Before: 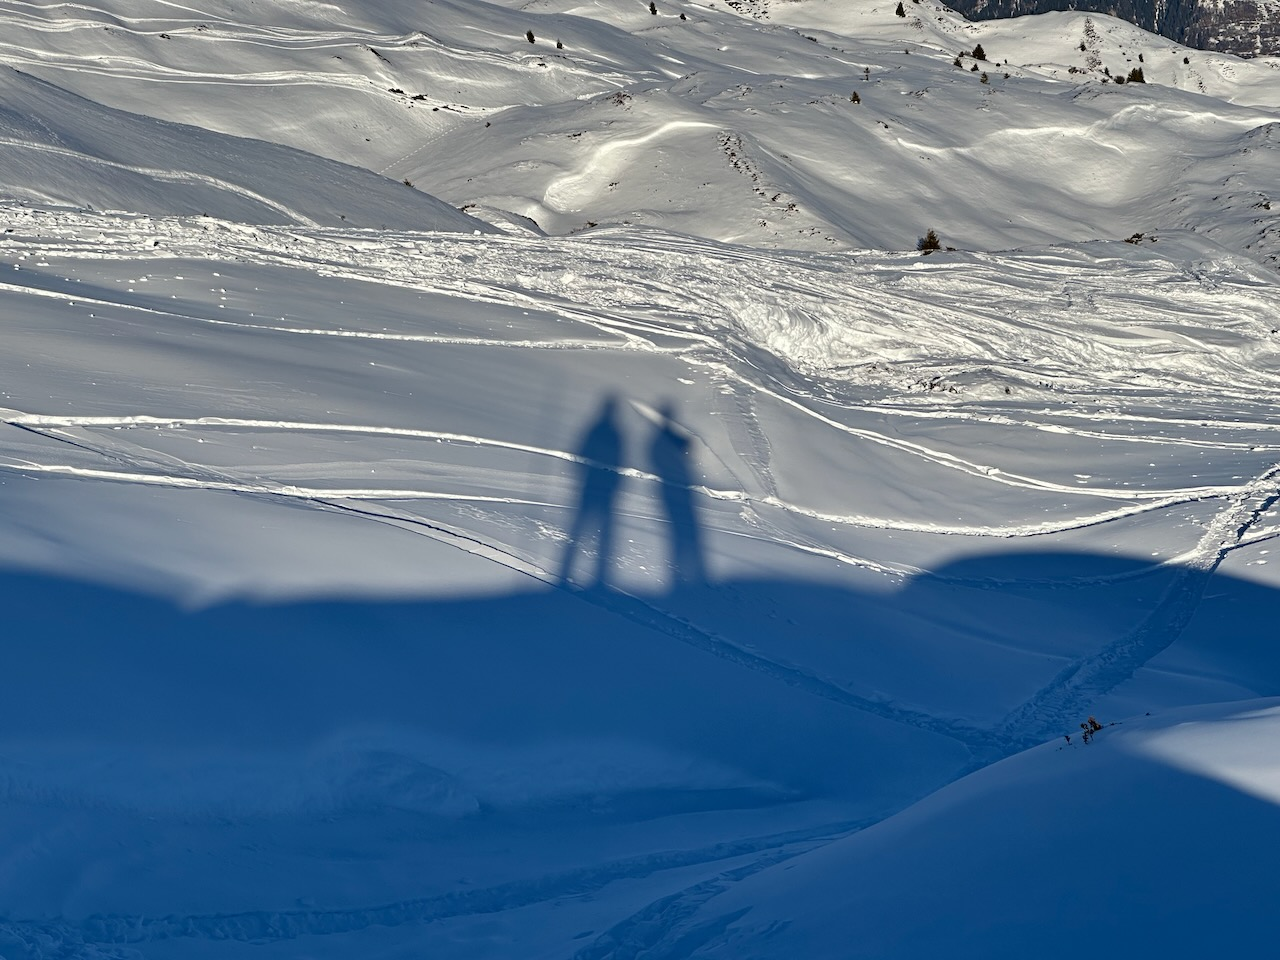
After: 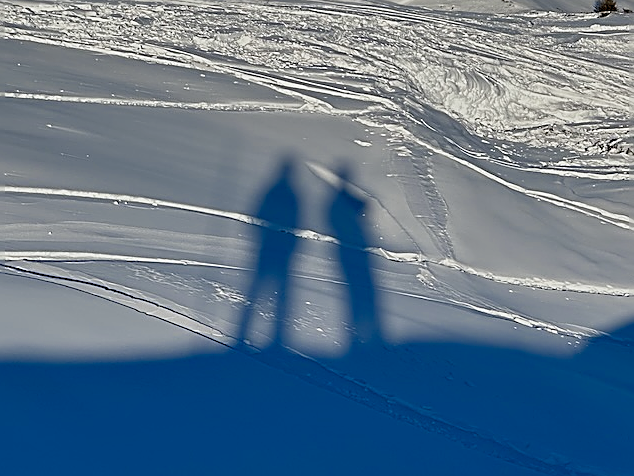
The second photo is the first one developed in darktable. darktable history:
sharpen: radius 1.653, amount 1.306
contrast brightness saturation: contrast 0.063, brightness -0.005, saturation -0.238
color balance rgb: linear chroma grading › global chroma 20.534%, perceptual saturation grading › global saturation 19.61%, global vibrance 23.922%, contrast -24.443%
exposure: exposure 0.154 EV, compensate highlight preservation false
shadows and highlights: radius 107.41, shadows 23.63, highlights -59.01, low approximation 0.01, soften with gaussian
color zones: curves: ch0 [(0, 0.5) (0.125, 0.4) (0.25, 0.5) (0.375, 0.4) (0.5, 0.4) (0.625, 0.35) (0.75, 0.35) (0.875, 0.5)]; ch1 [(0, 0.35) (0.125, 0.45) (0.25, 0.35) (0.375, 0.35) (0.5, 0.35) (0.625, 0.35) (0.75, 0.45) (0.875, 0.35)]; ch2 [(0, 0.6) (0.125, 0.5) (0.25, 0.5) (0.375, 0.6) (0.5, 0.6) (0.625, 0.5) (0.75, 0.5) (0.875, 0.5)]
crop: left 25.255%, top 24.835%, right 25.164%, bottom 25.548%
